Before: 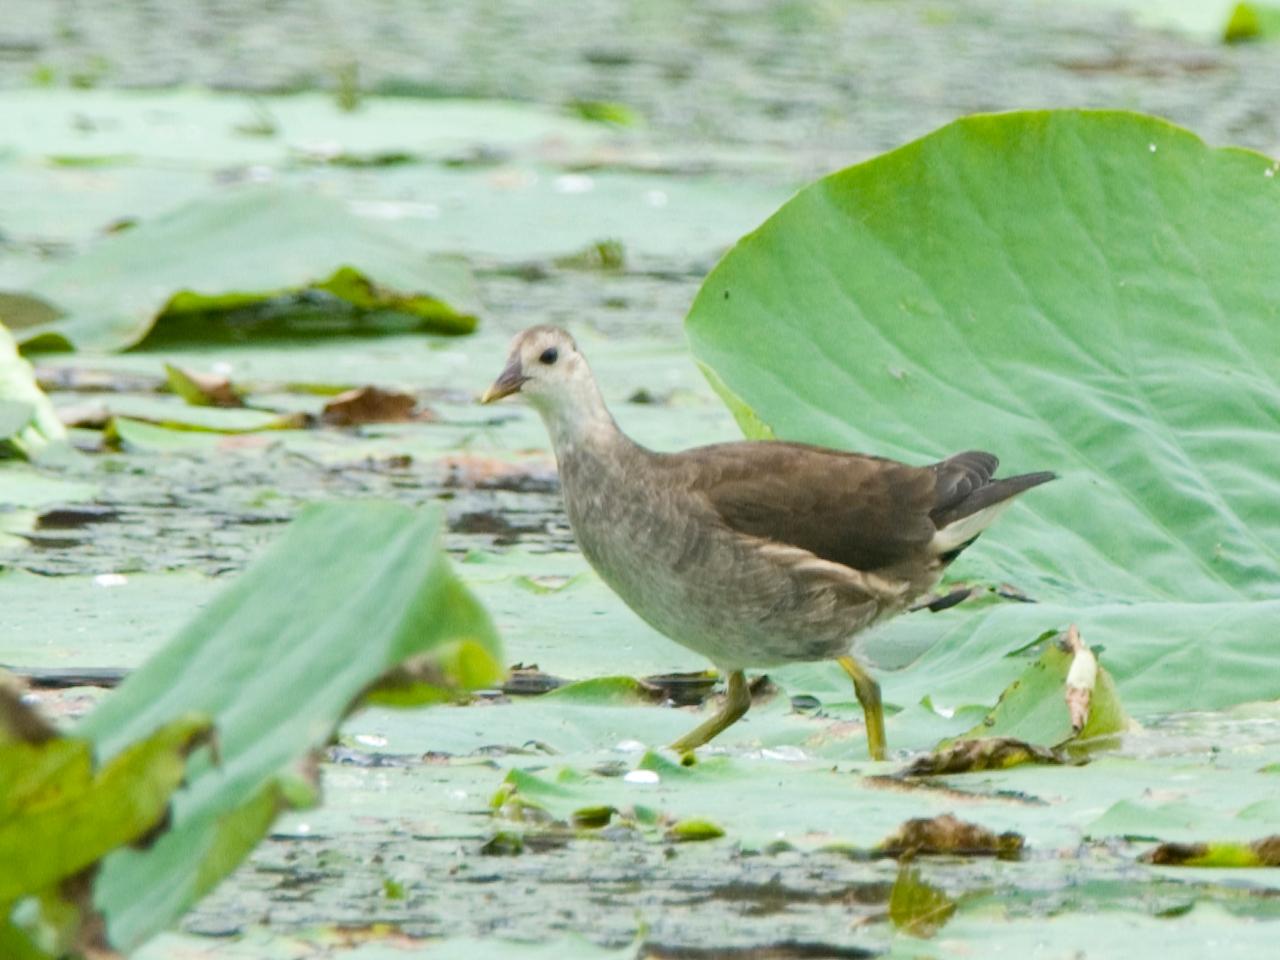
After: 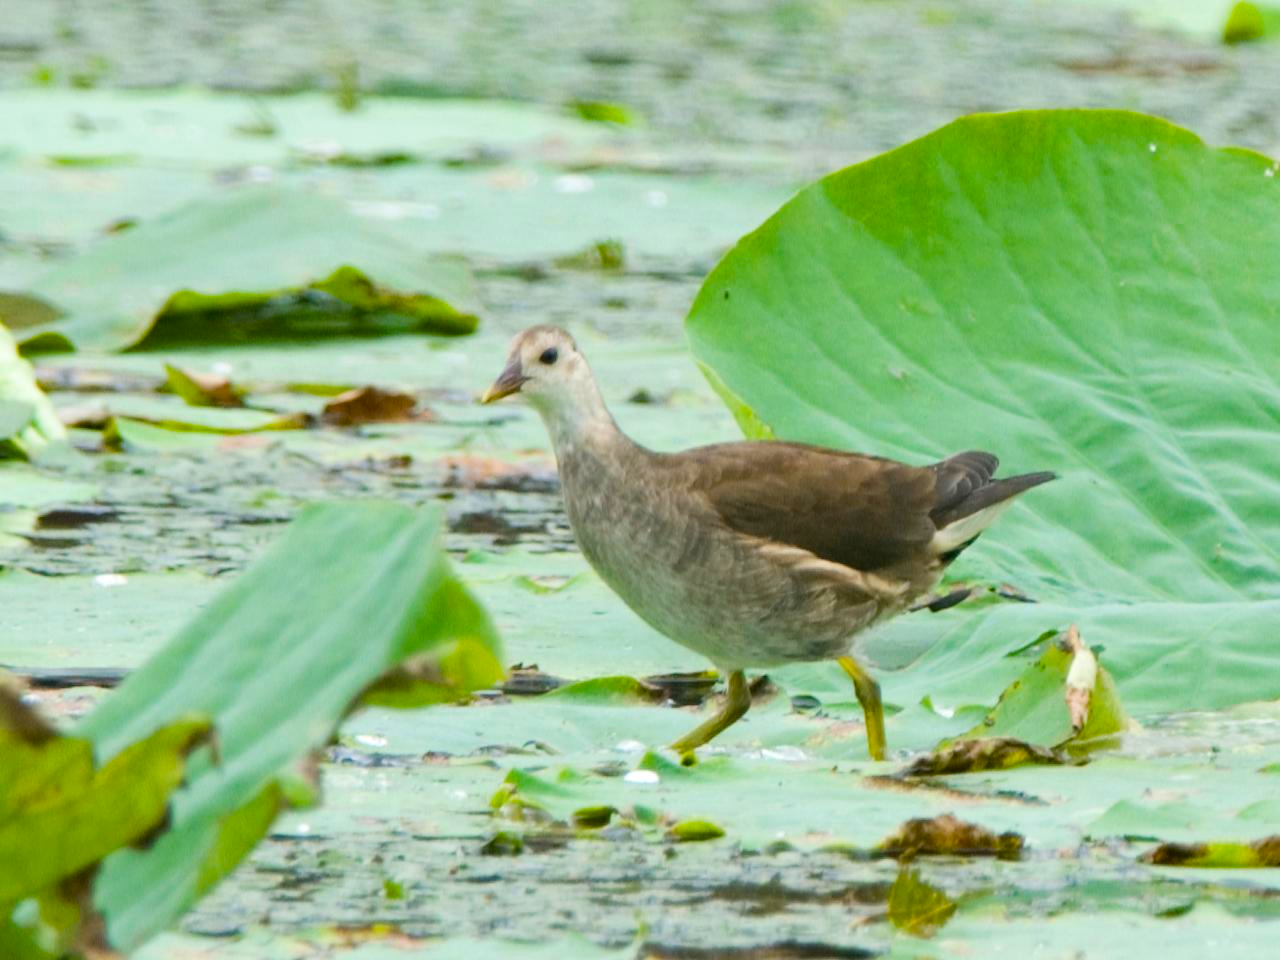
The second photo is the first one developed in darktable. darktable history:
color balance rgb: shadows lift › luminance -19.967%, perceptual saturation grading › global saturation 25.678%, global vibrance 20%
